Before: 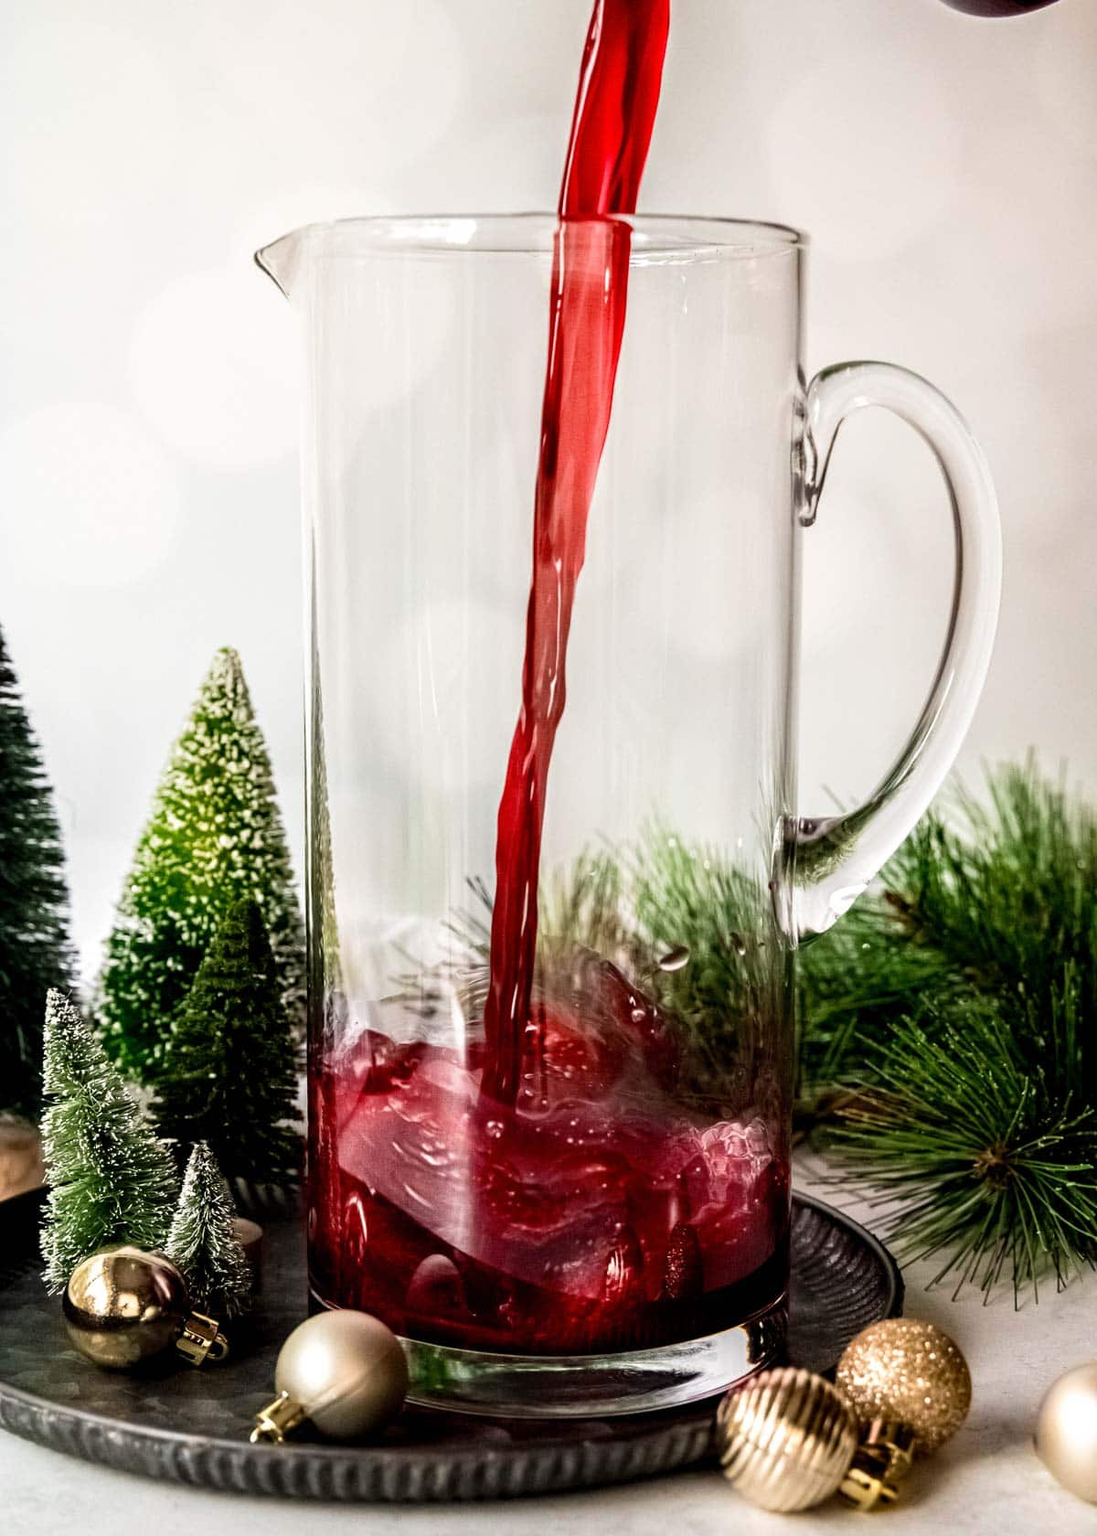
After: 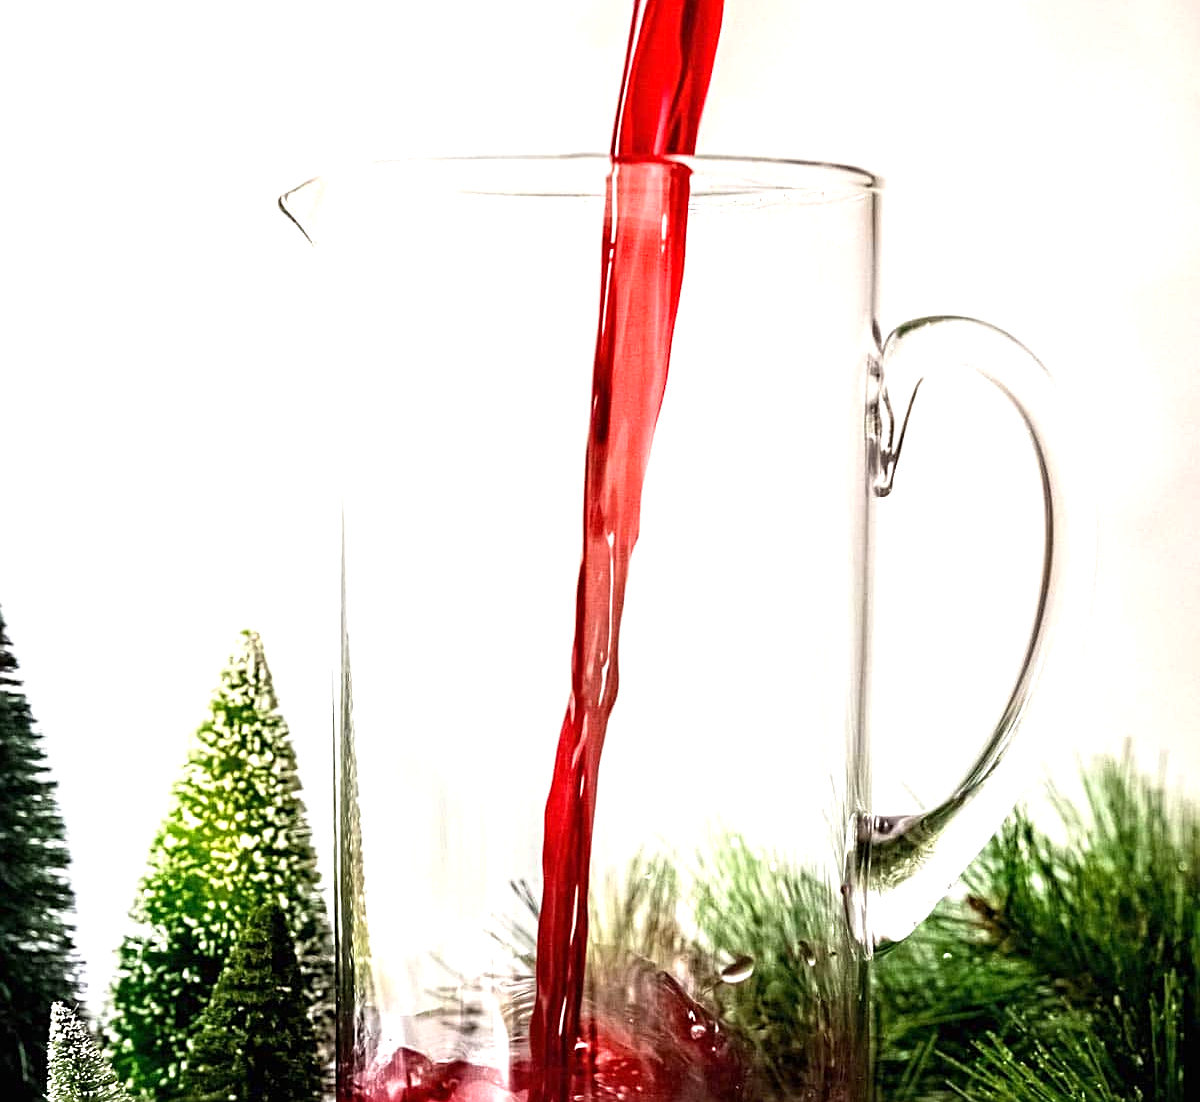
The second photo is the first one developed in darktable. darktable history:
sharpen: on, module defaults
exposure: black level correction 0, exposure 0.701 EV, compensate highlight preservation false
crop and rotate: top 4.732%, bottom 29.672%
color correction: highlights b* -0.013
